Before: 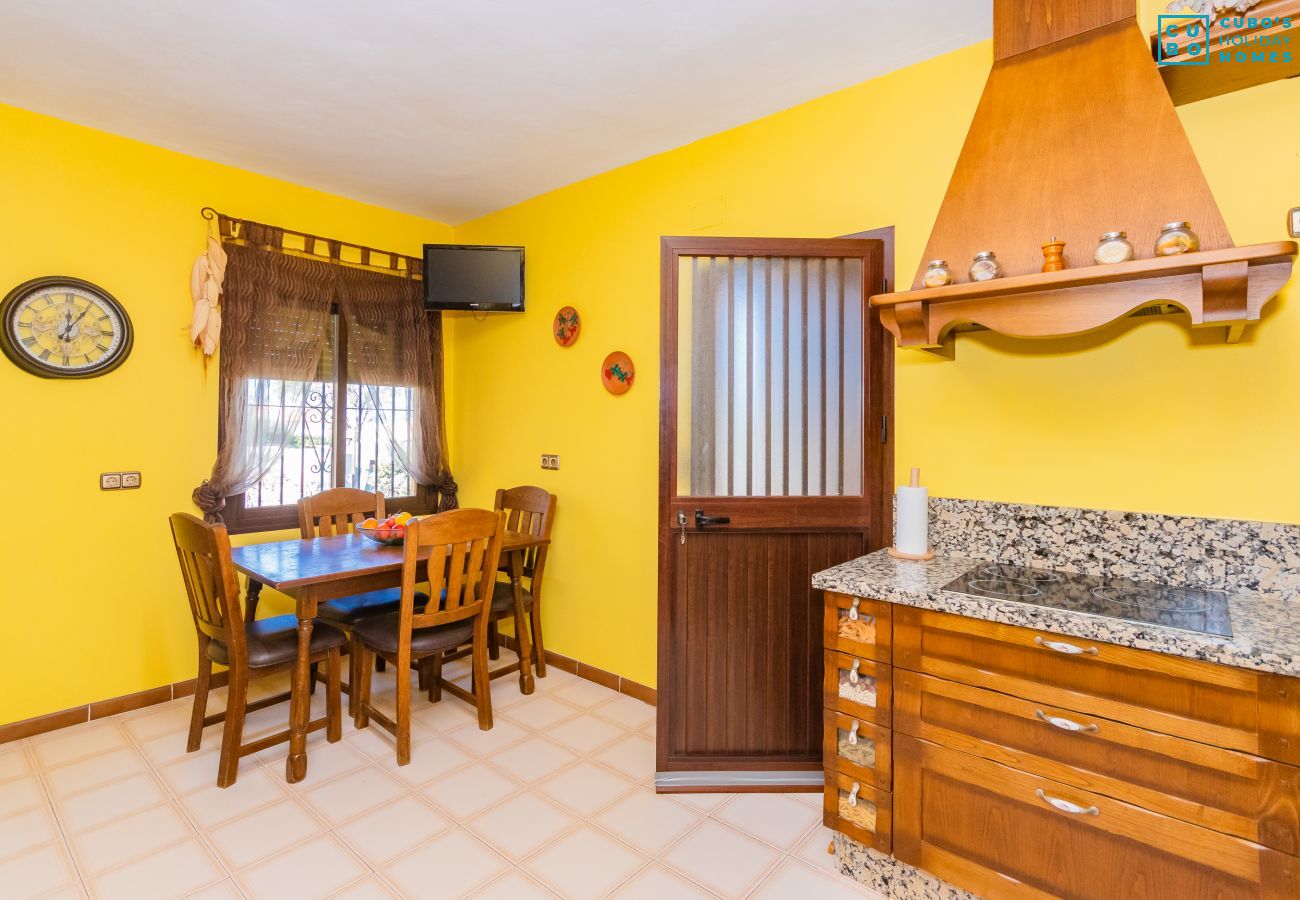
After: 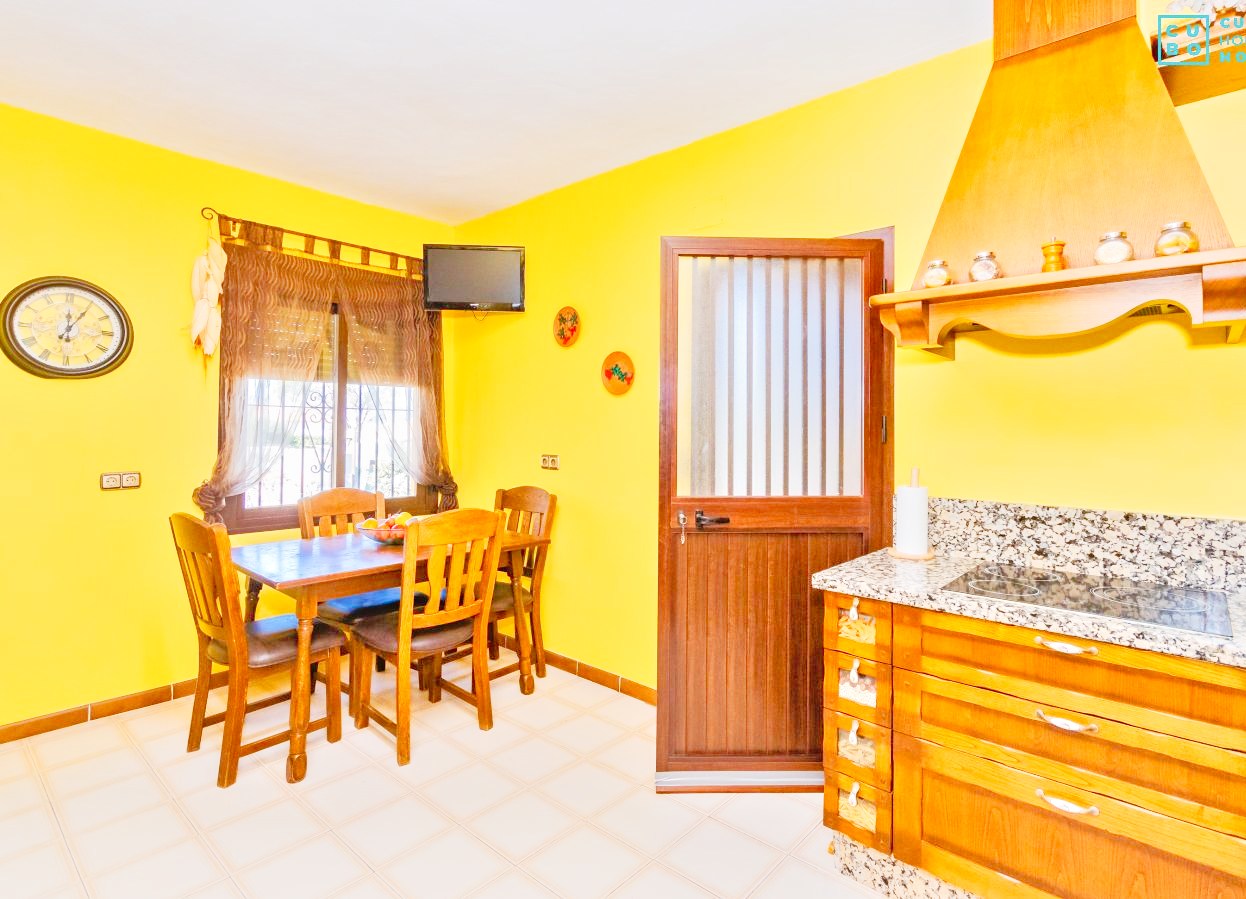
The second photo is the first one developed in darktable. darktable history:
tone equalizer: -8 EV 2 EV, -7 EV 2 EV, -6 EV 2 EV, -5 EV 2 EV, -4 EV 2 EV, -3 EV 1.5 EV, -2 EV 1 EV, -1 EV 0.5 EV
crop: right 4.126%, bottom 0.031%
tone curve: curves: ch0 [(0, 0) (0.003, 0.011) (0.011, 0.014) (0.025, 0.023) (0.044, 0.035) (0.069, 0.047) (0.1, 0.065) (0.136, 0.098) (0.177, 0.139) (0.224, 0.214) (0.277, 0.306) (0.335, 0.392) (0.399, 0.484) (0.468, 0.584) (0.543, 0.68) (0.623, 0.772) (0.709, 0.847) (0.801, 0.905) (0.898, 0.951) (1, 1)], preserve colors none
